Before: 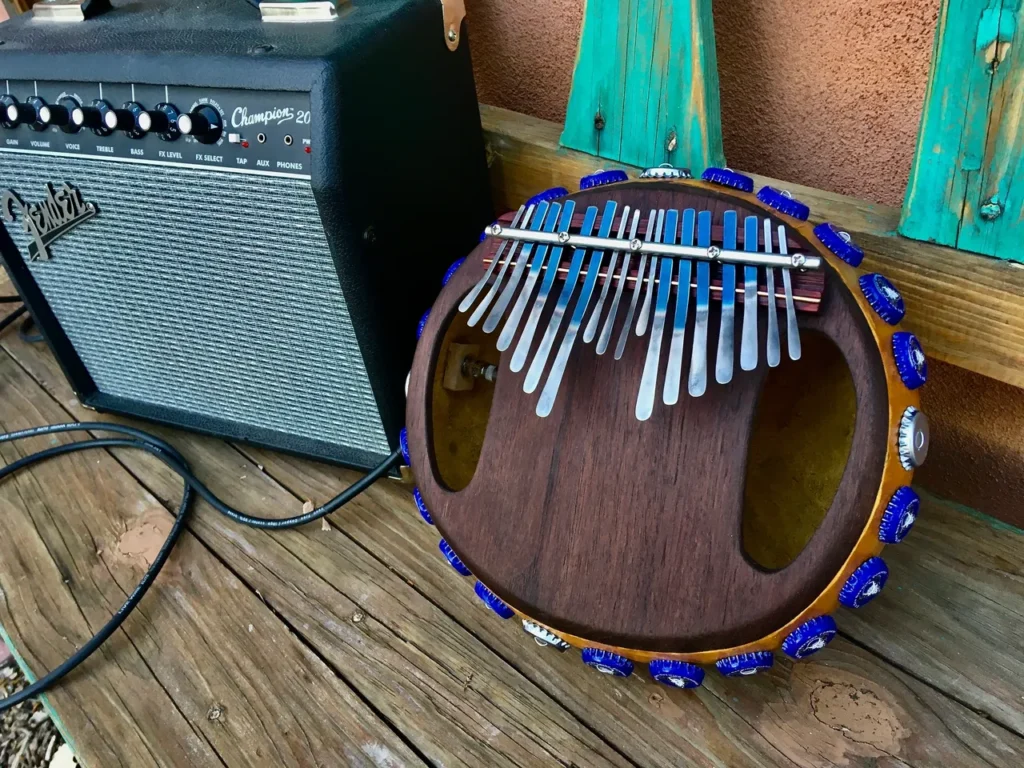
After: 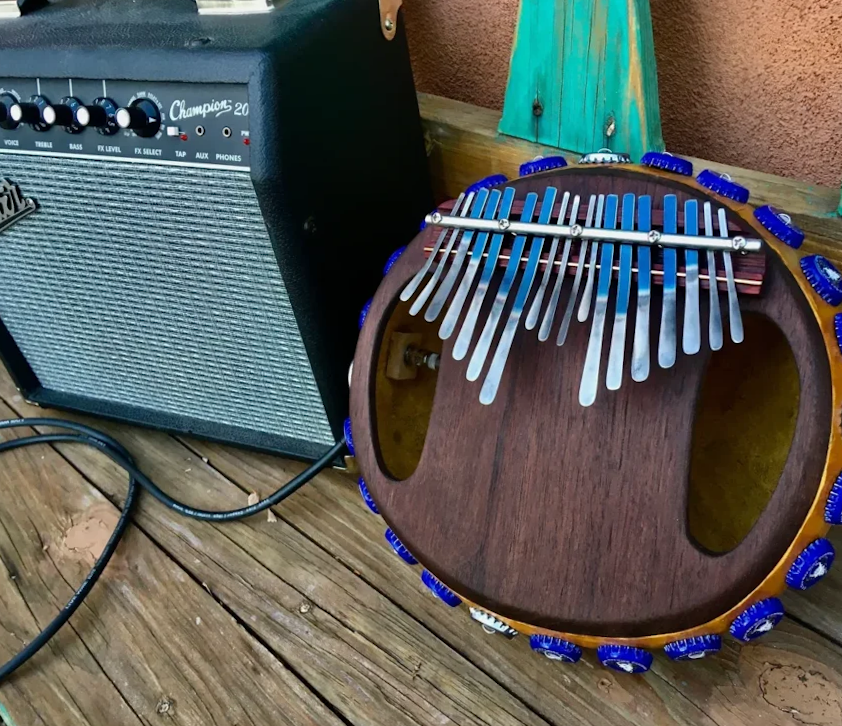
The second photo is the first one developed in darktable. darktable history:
crop and rotate: angle 1.05°, left 4.492%, top 0.504%, right 11.199%, bottom 2.561%
